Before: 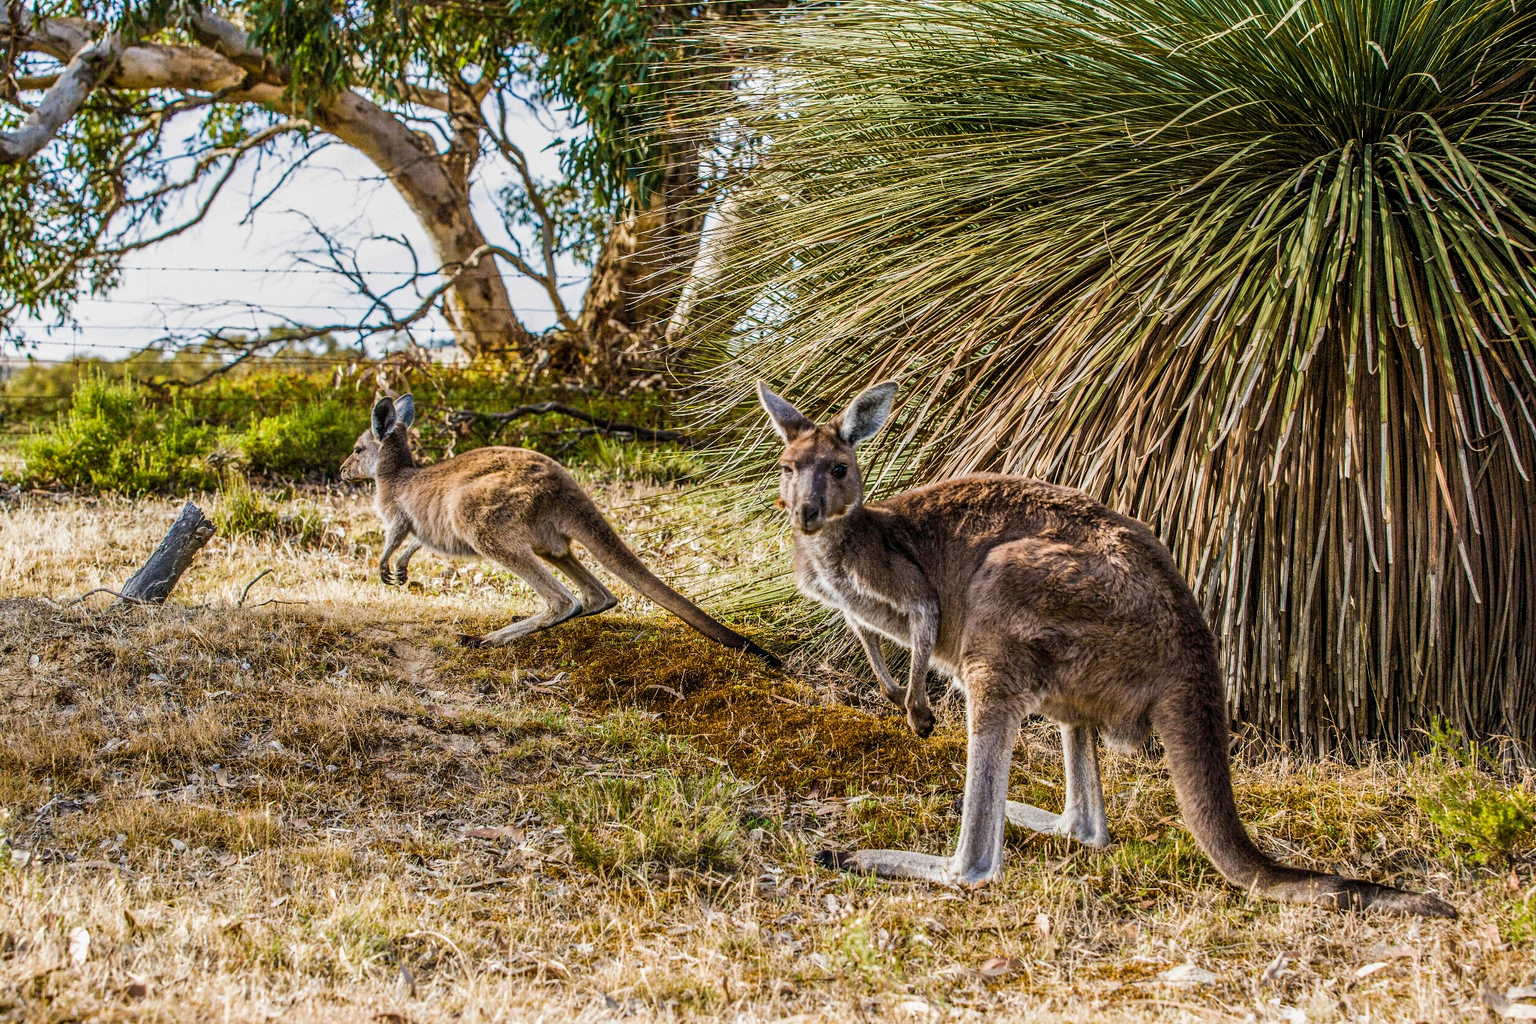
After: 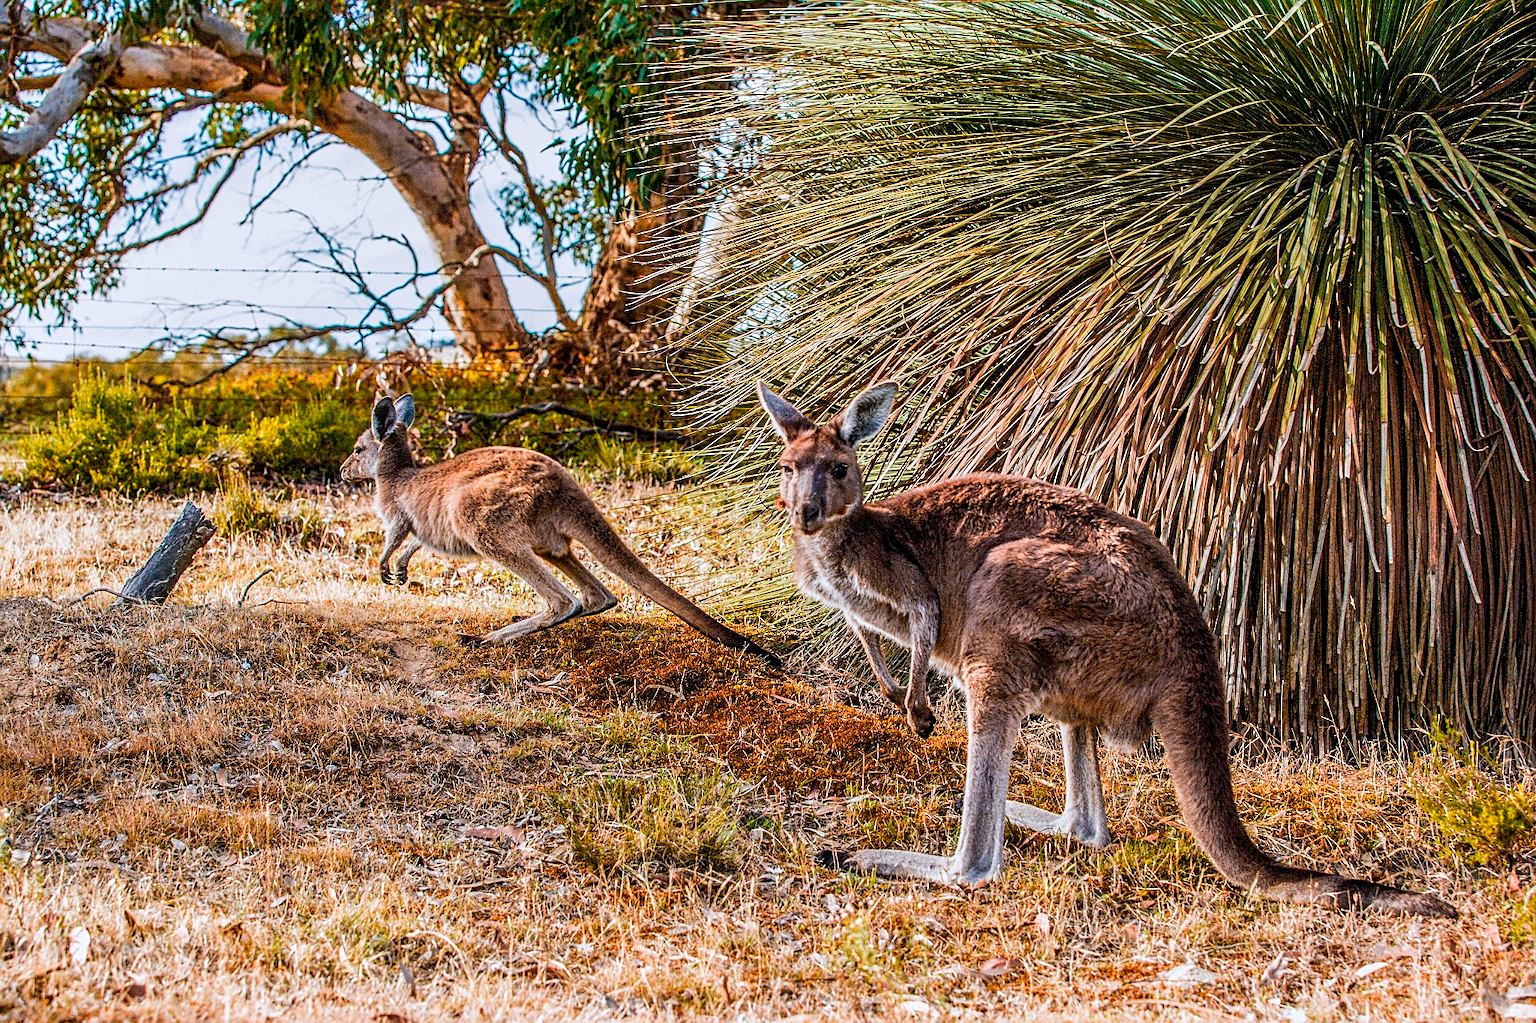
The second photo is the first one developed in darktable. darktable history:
sharpen: on, module defaults
white balance: red 0.984, blue 1.059
color zones: curves: ch1 [(0.239, 0.552) (0.75, 0.5)]; ch2 [(0.25, 0.462) (0.749, 0.457)], mix 25.94%
